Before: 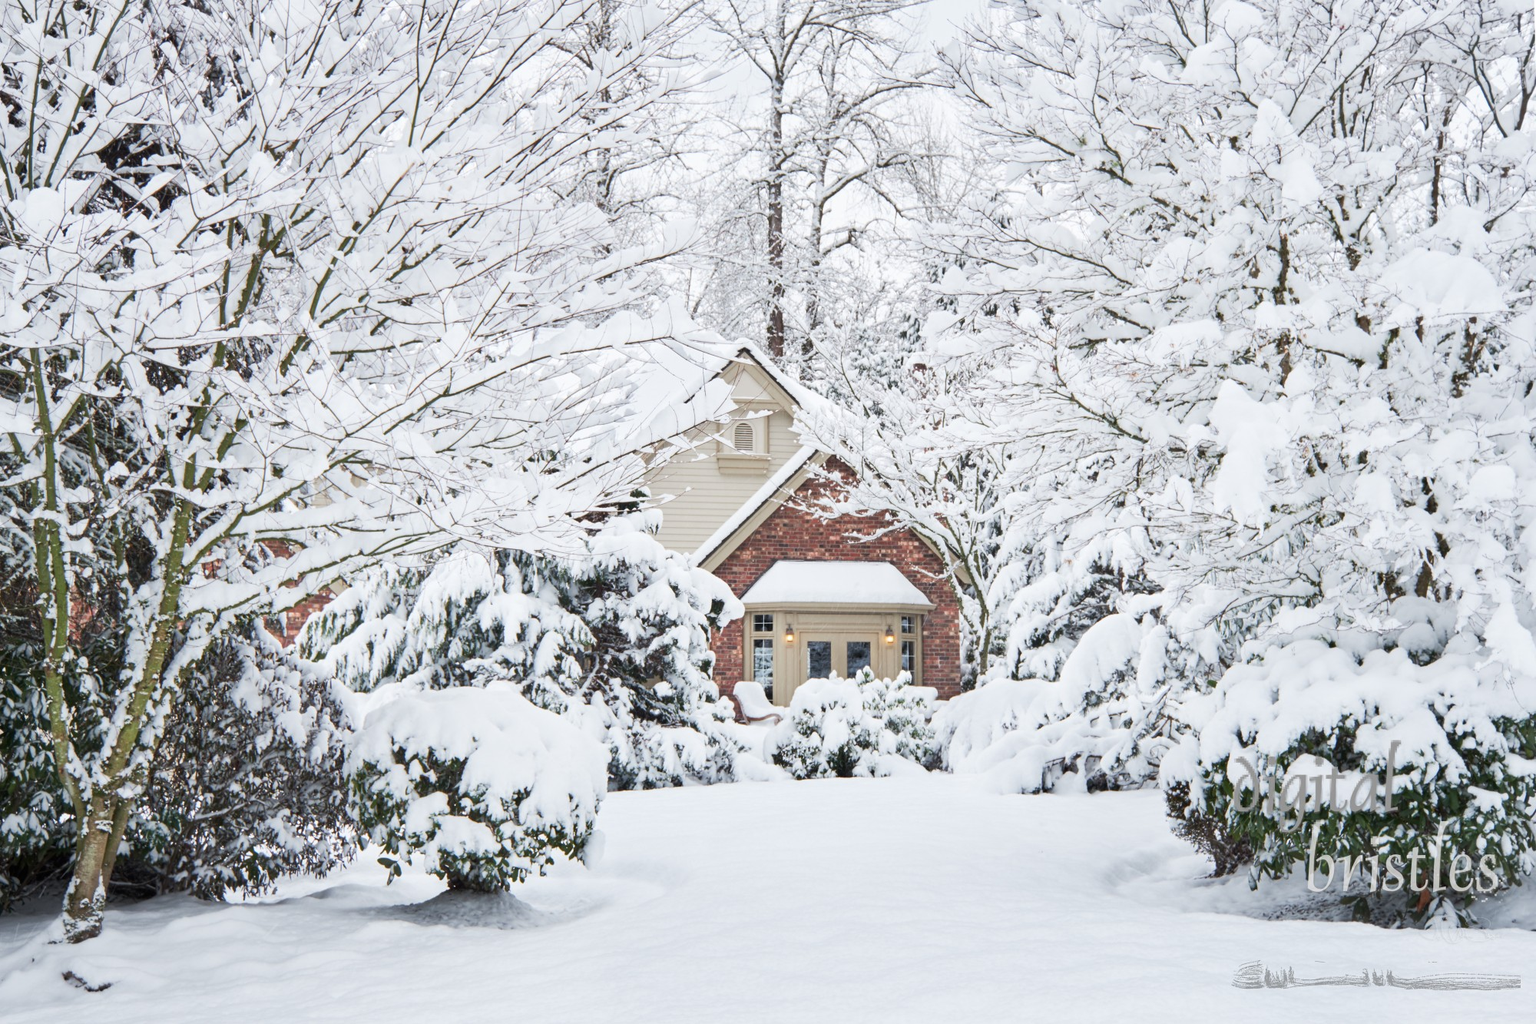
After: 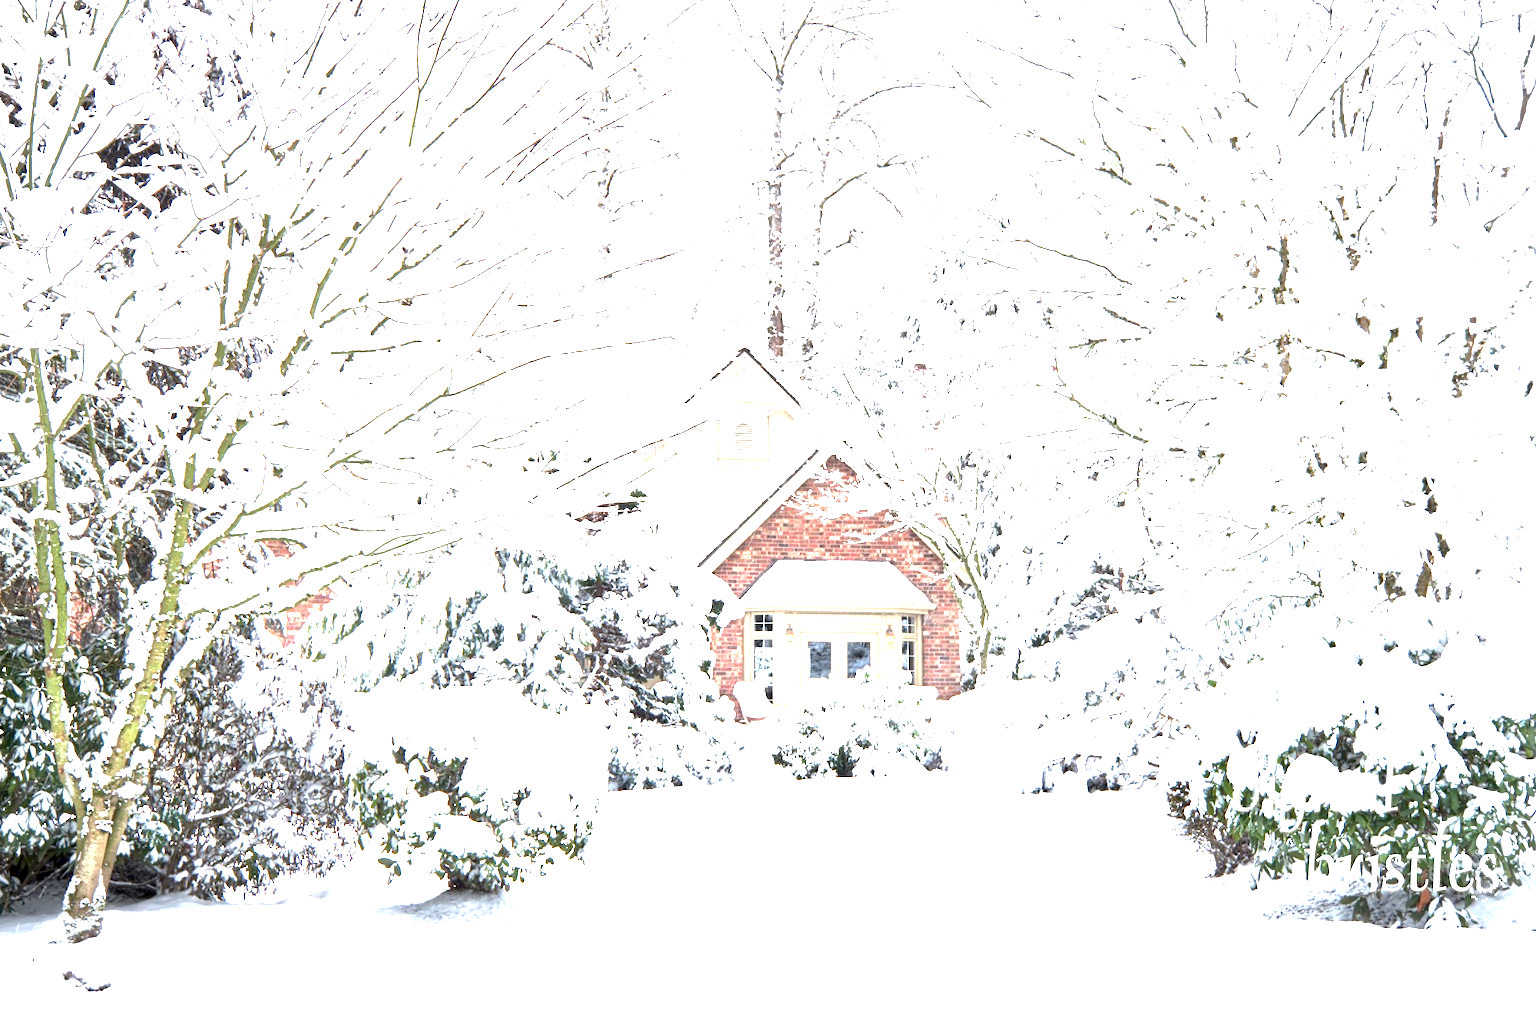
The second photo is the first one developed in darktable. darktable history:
exposure: black level correction 0.001, exposure 1.994 EV, compensate highlight preservation false
